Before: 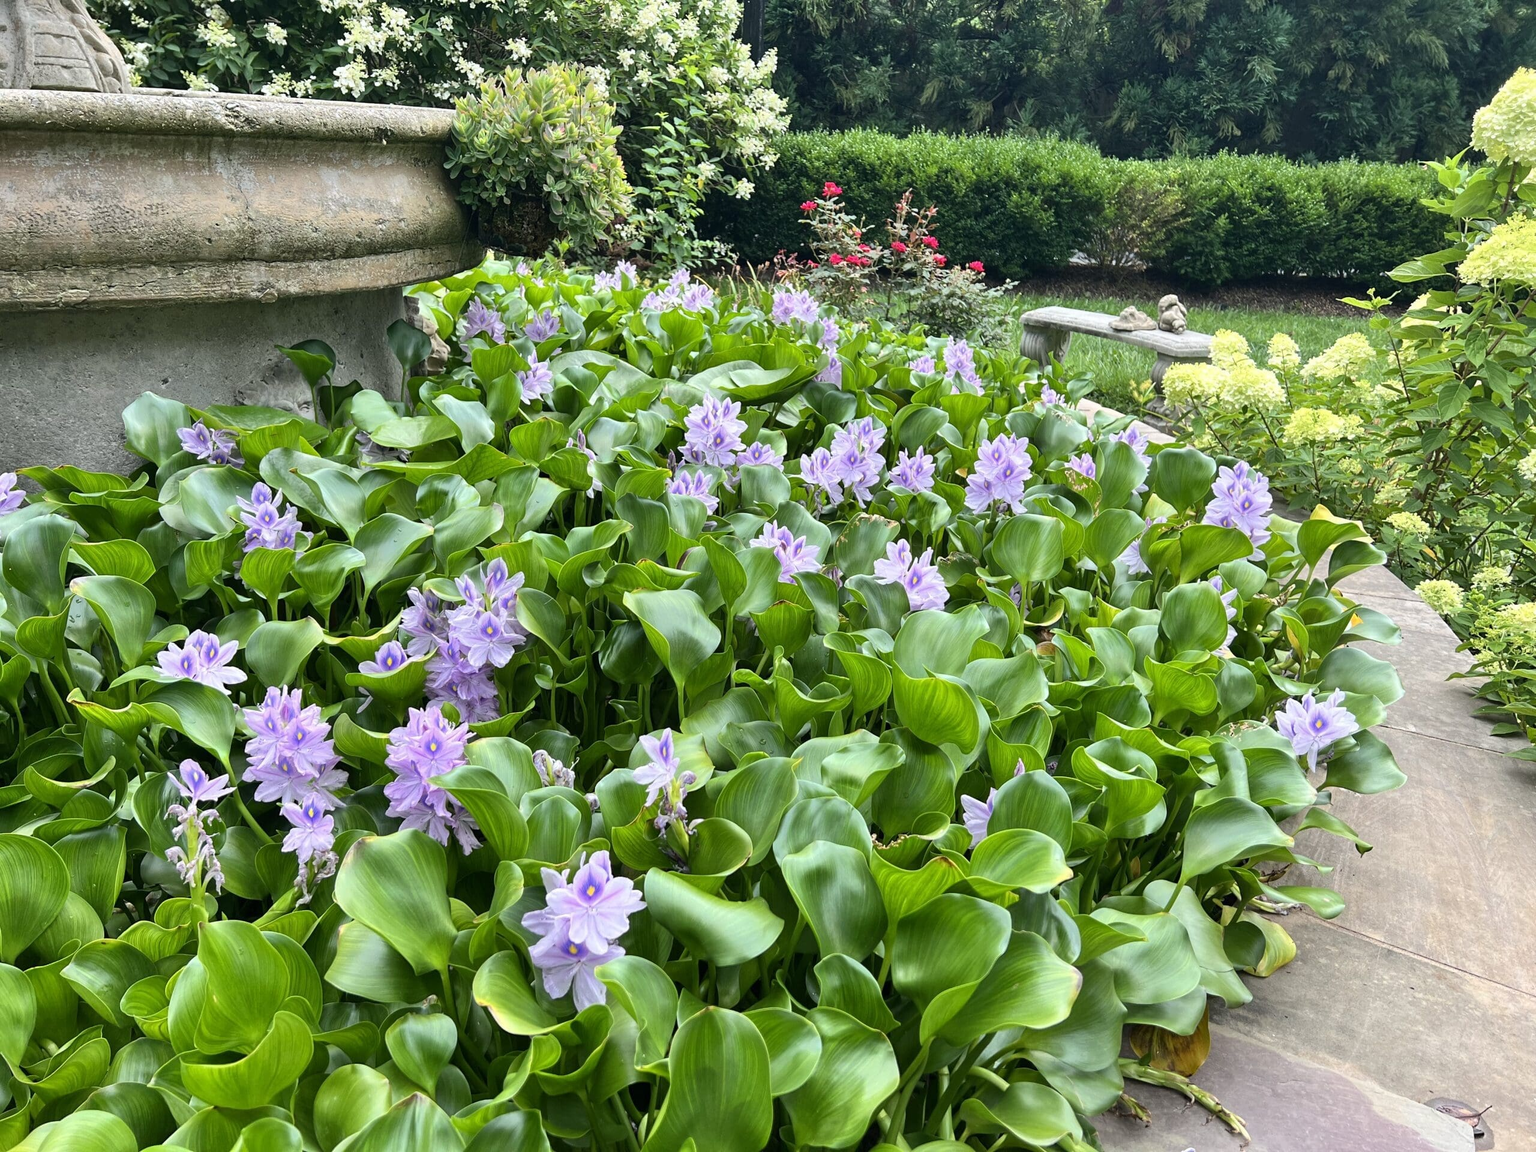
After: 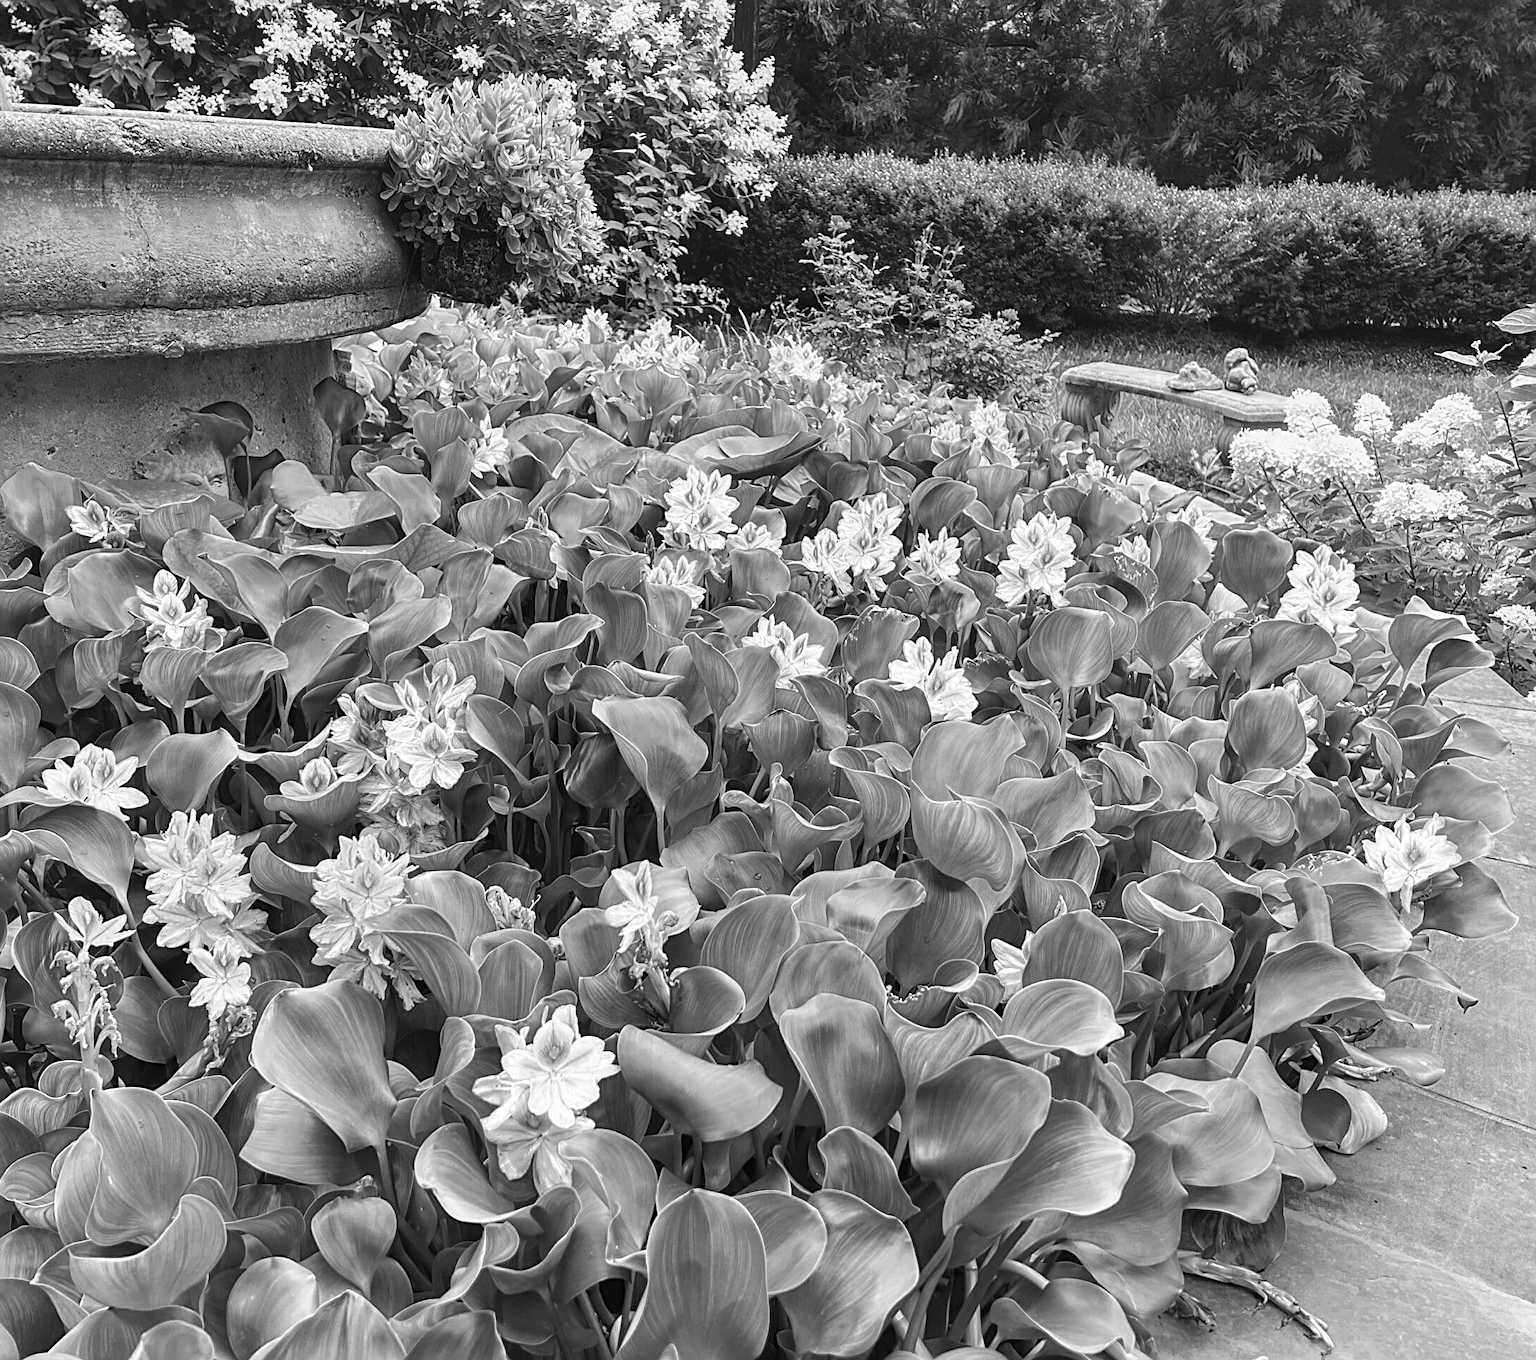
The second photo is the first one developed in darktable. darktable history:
color zones: curves: ch0 [(0.002, 0.589) (0.107, 0.484) (0.146, 0.249) (0.217, 0.352) (0.309, 0.525) (0.39, 0.404) (0.455, 0.169) (0.597, 0.055) (0.724, 0.212) (0.775, 0.691) (0.869, 0.571) (1, 0.587)]; ch1 [(0, 0) (0.143, 0) (0.286, 0) (0.429, 0) (0.571, 0) (0.714, 0) (0.857, 0)]
sharpen: radius 2.765
crop: left 7.941%, right 7.378%
local contrast: detail 109%
